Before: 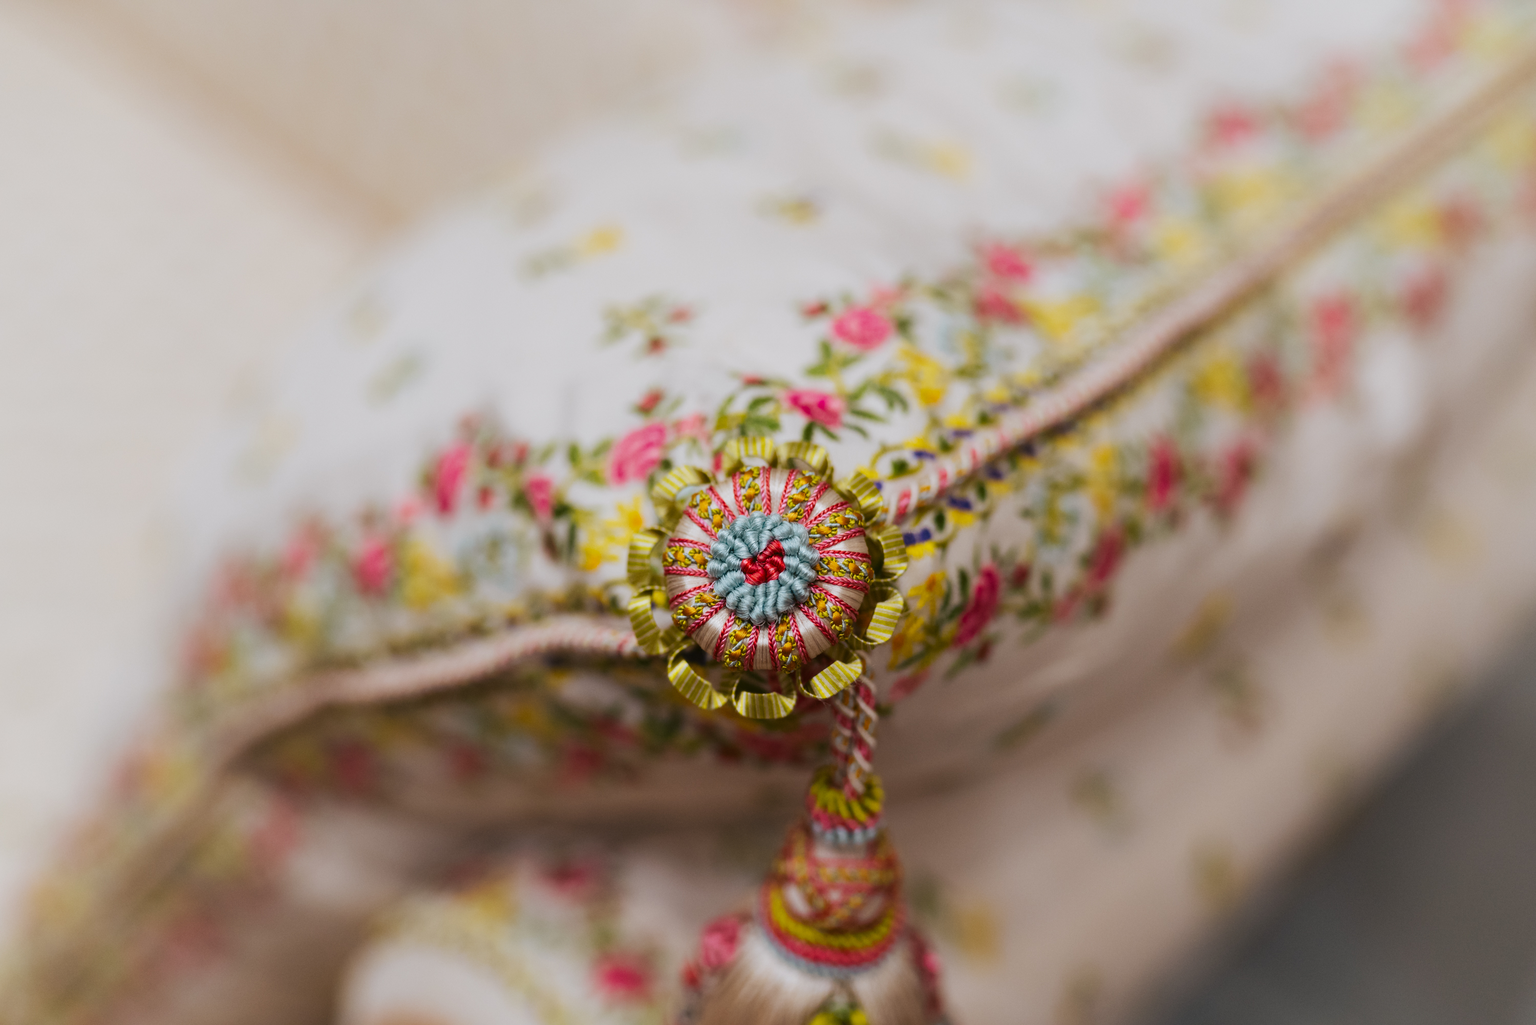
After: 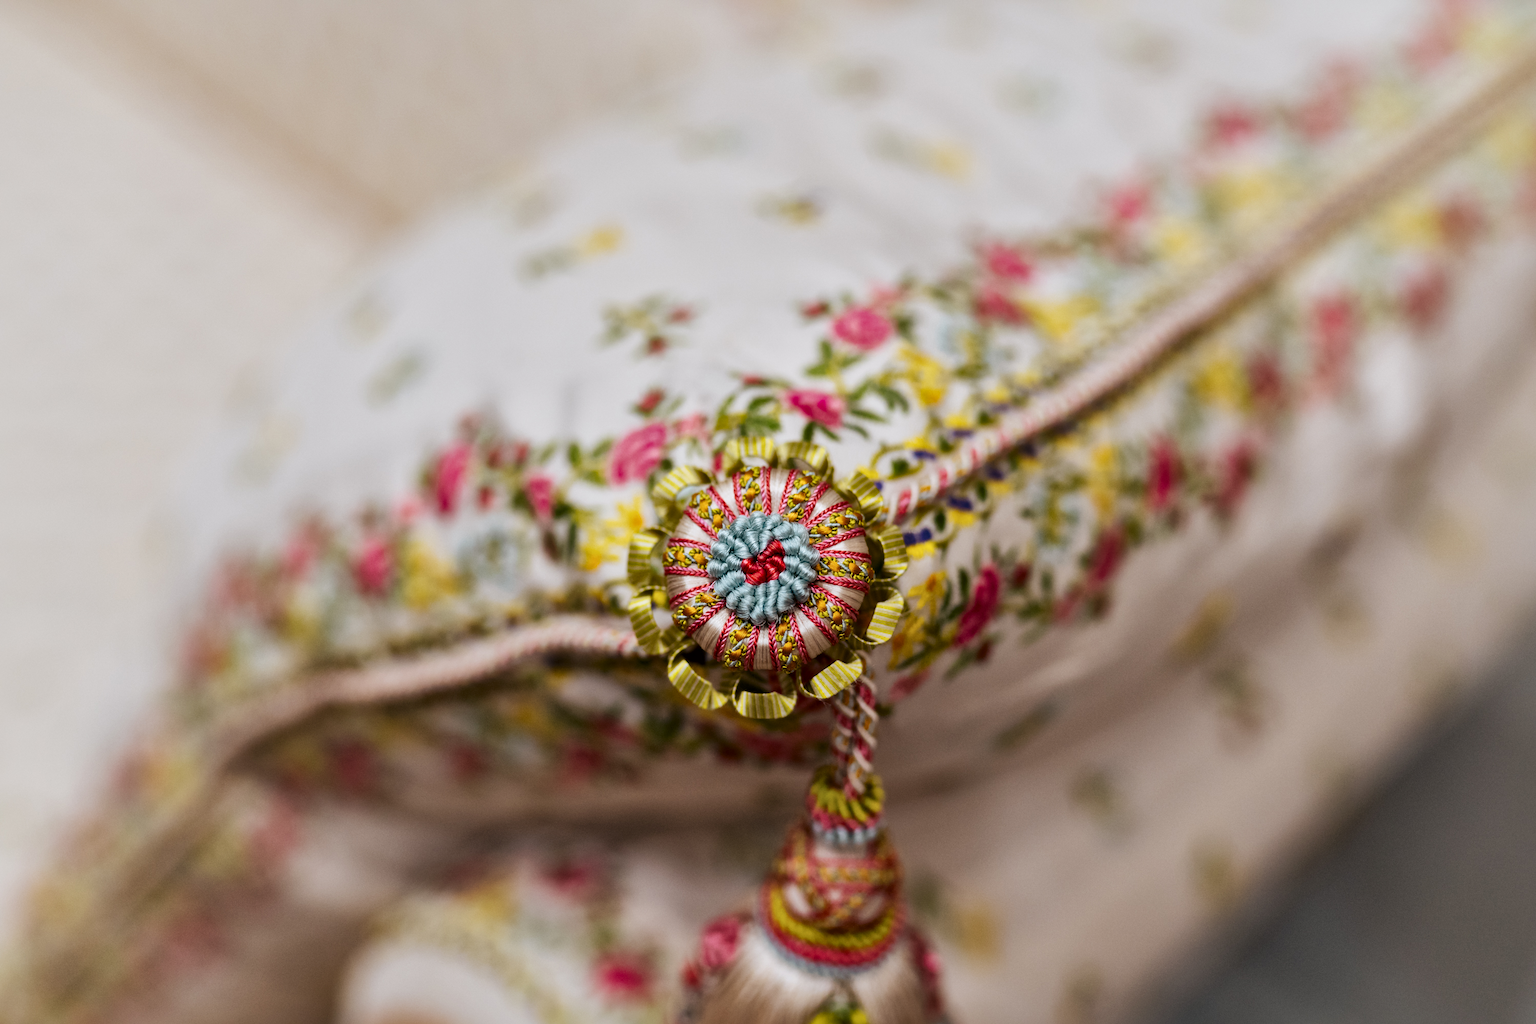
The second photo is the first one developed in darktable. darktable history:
local contrast: mode bilateral grid, contrast 19, coarseness 49, detail 162%, midtone range 0.2
